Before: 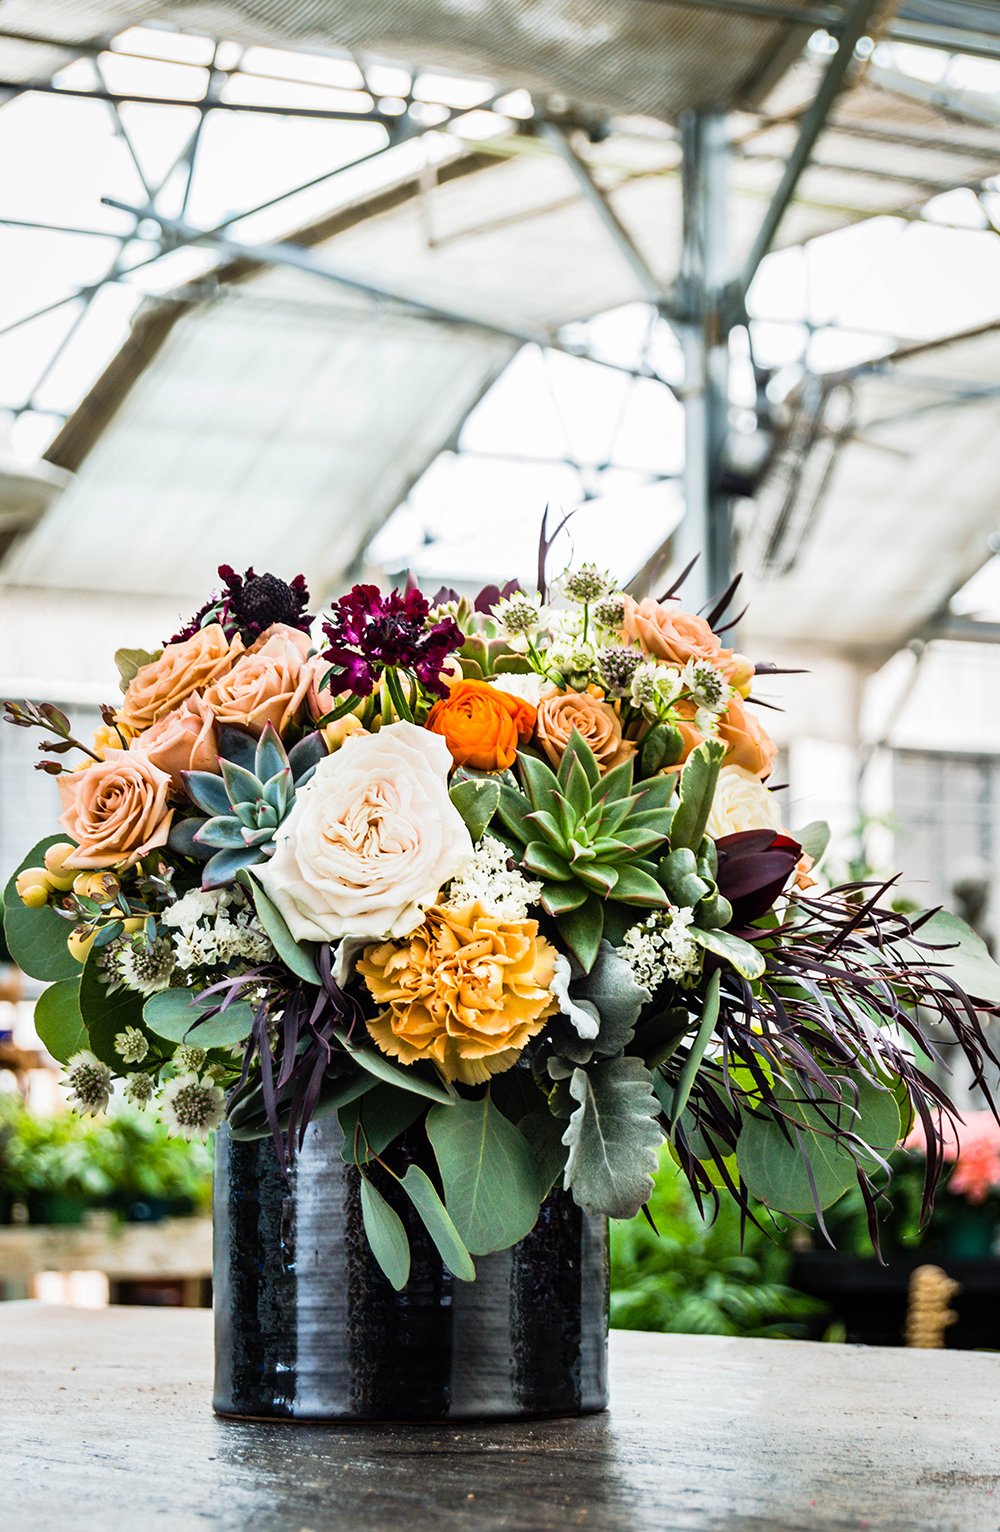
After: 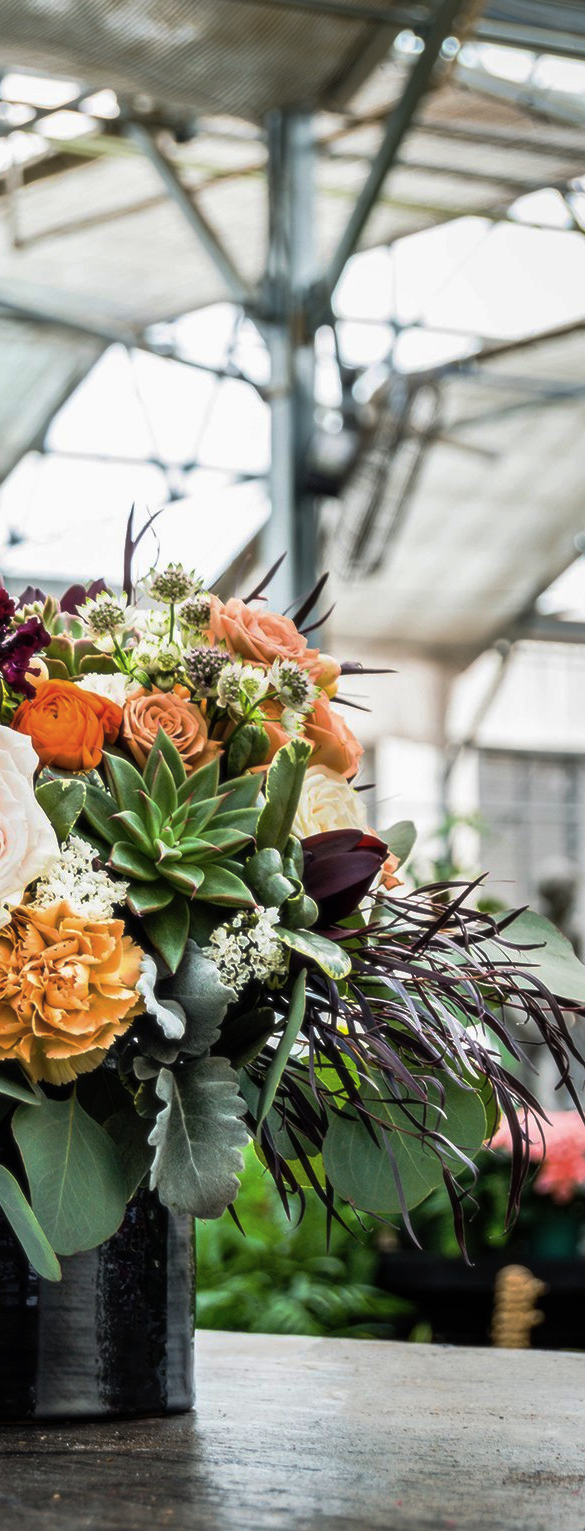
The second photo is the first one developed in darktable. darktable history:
crop: left 41.402%
shadows and highlights: radius 125.46, shadows 21.19, highlights -21.19, low approximation 0.01
exposure: exposure -0.021 EV, compensate highlight preservation false
base curve: curves: ch0 [(0, 0) (0.595, 0.418) (1, 1)], preserve colors none
soften: size 10%, saturation 50%, brightness 0.2 EV, mix 10%
